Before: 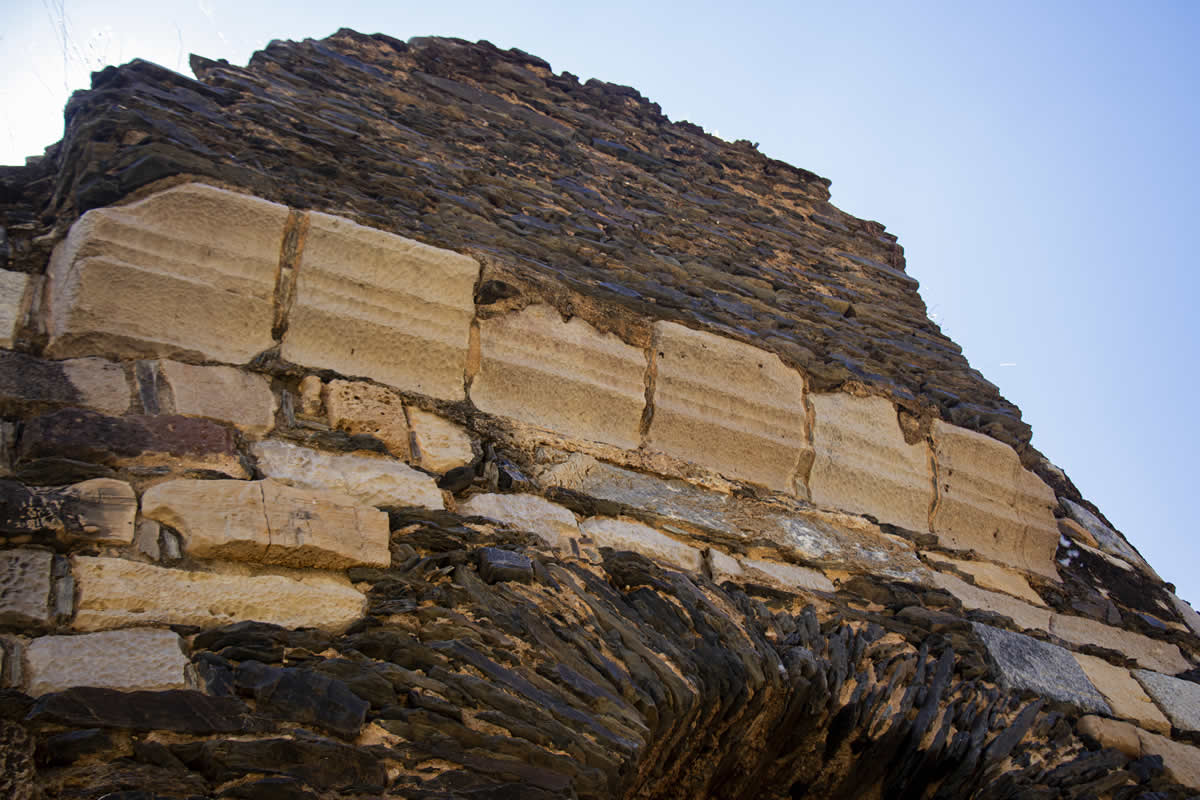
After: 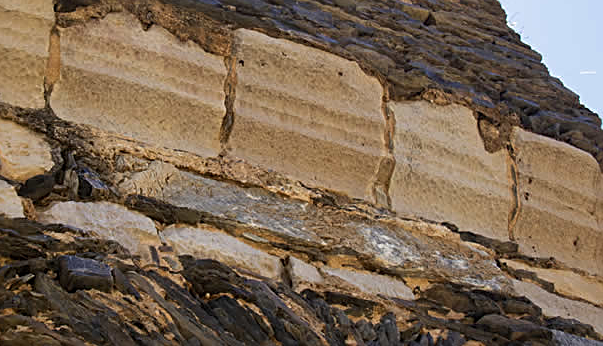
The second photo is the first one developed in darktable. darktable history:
sharpen: on, module defaults
crop: left 35.03%, top 36.625%, right 14.663%, bottom 20.057%
